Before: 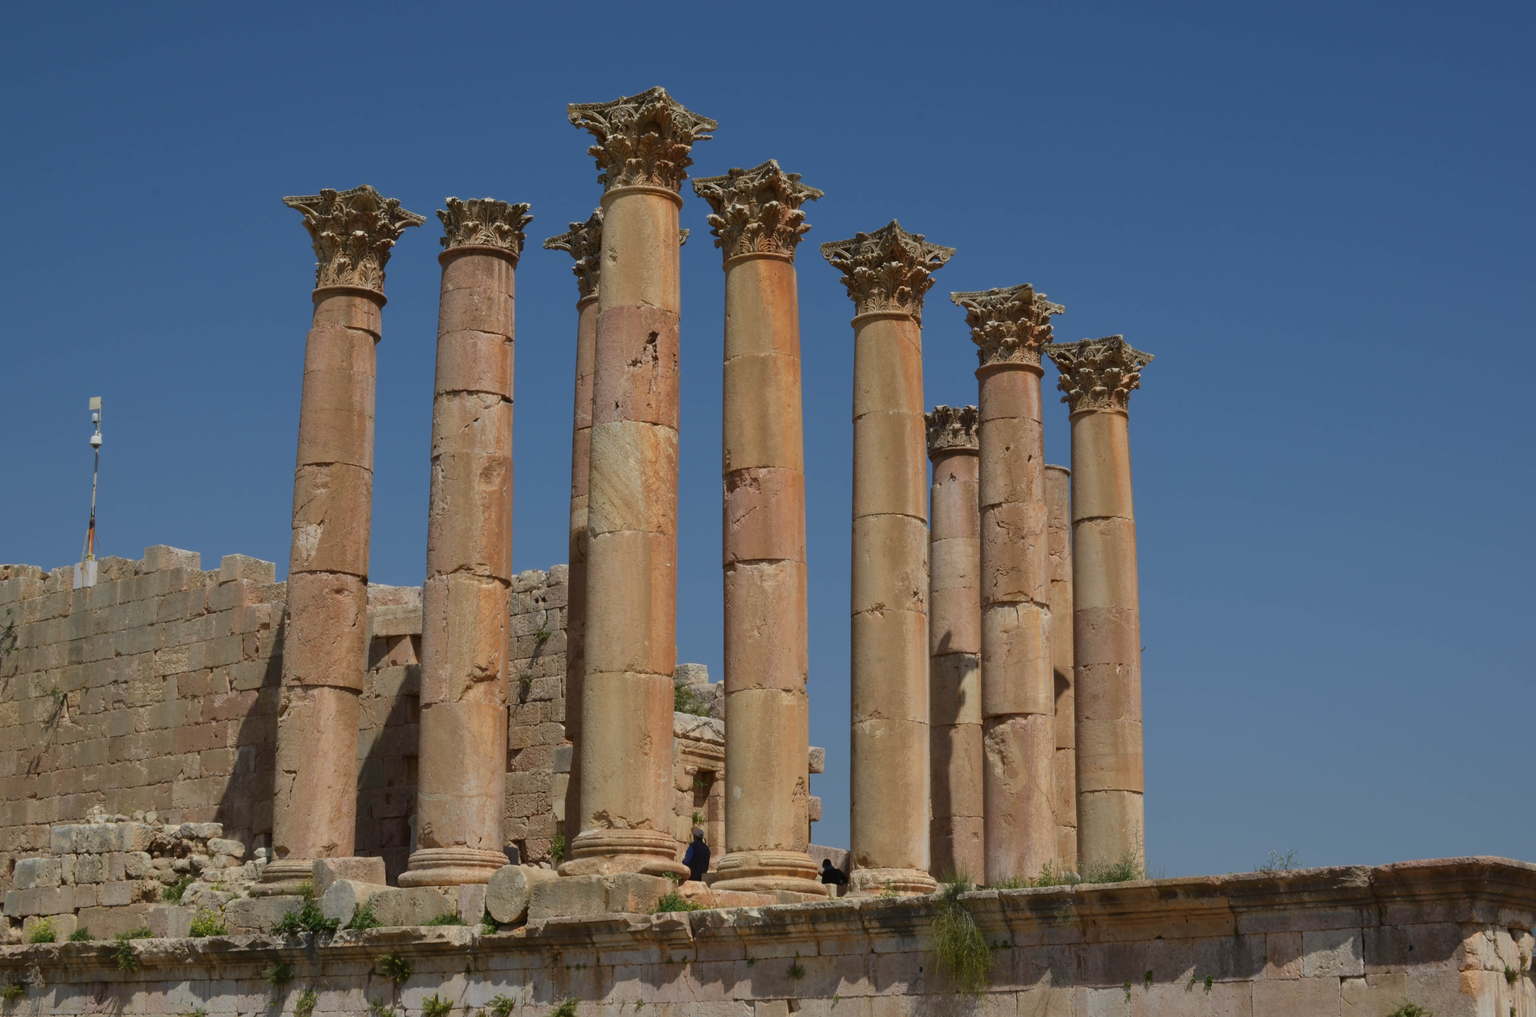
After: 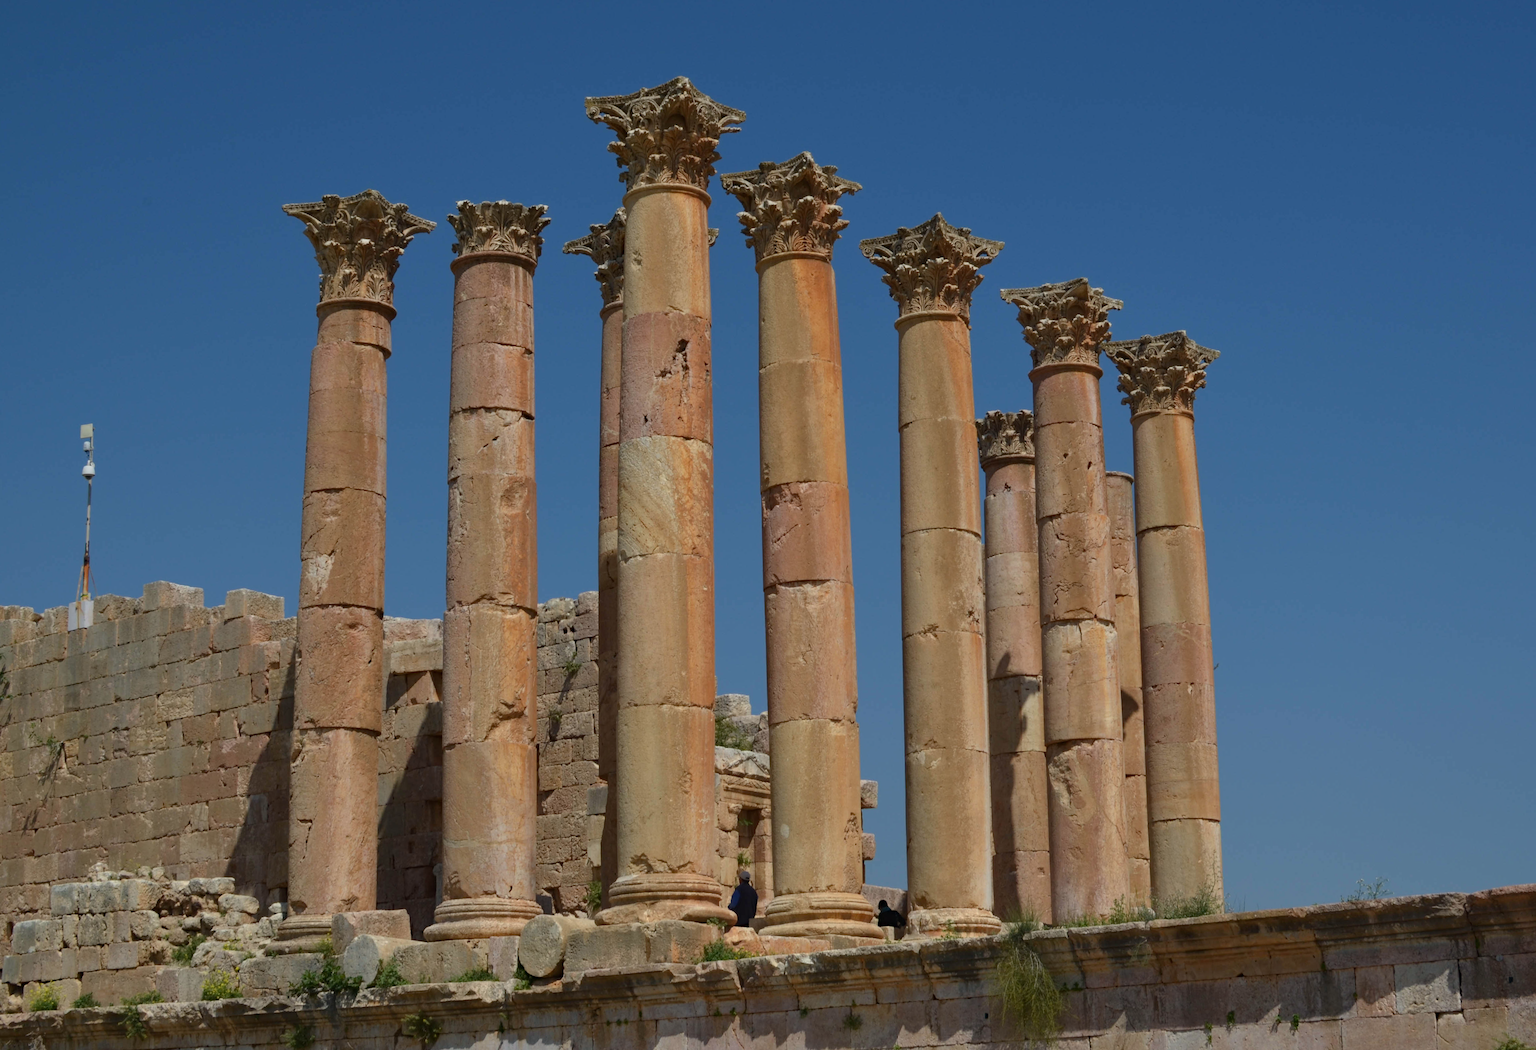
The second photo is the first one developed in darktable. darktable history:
rotate and perspective: rotation -1.42°, crop left 0.016, crop right 0.984, crop top 0.035, crop bottom 0.965
haze removal: compatibility mode true, adaptive false
crop and rotate: right 5.167%
